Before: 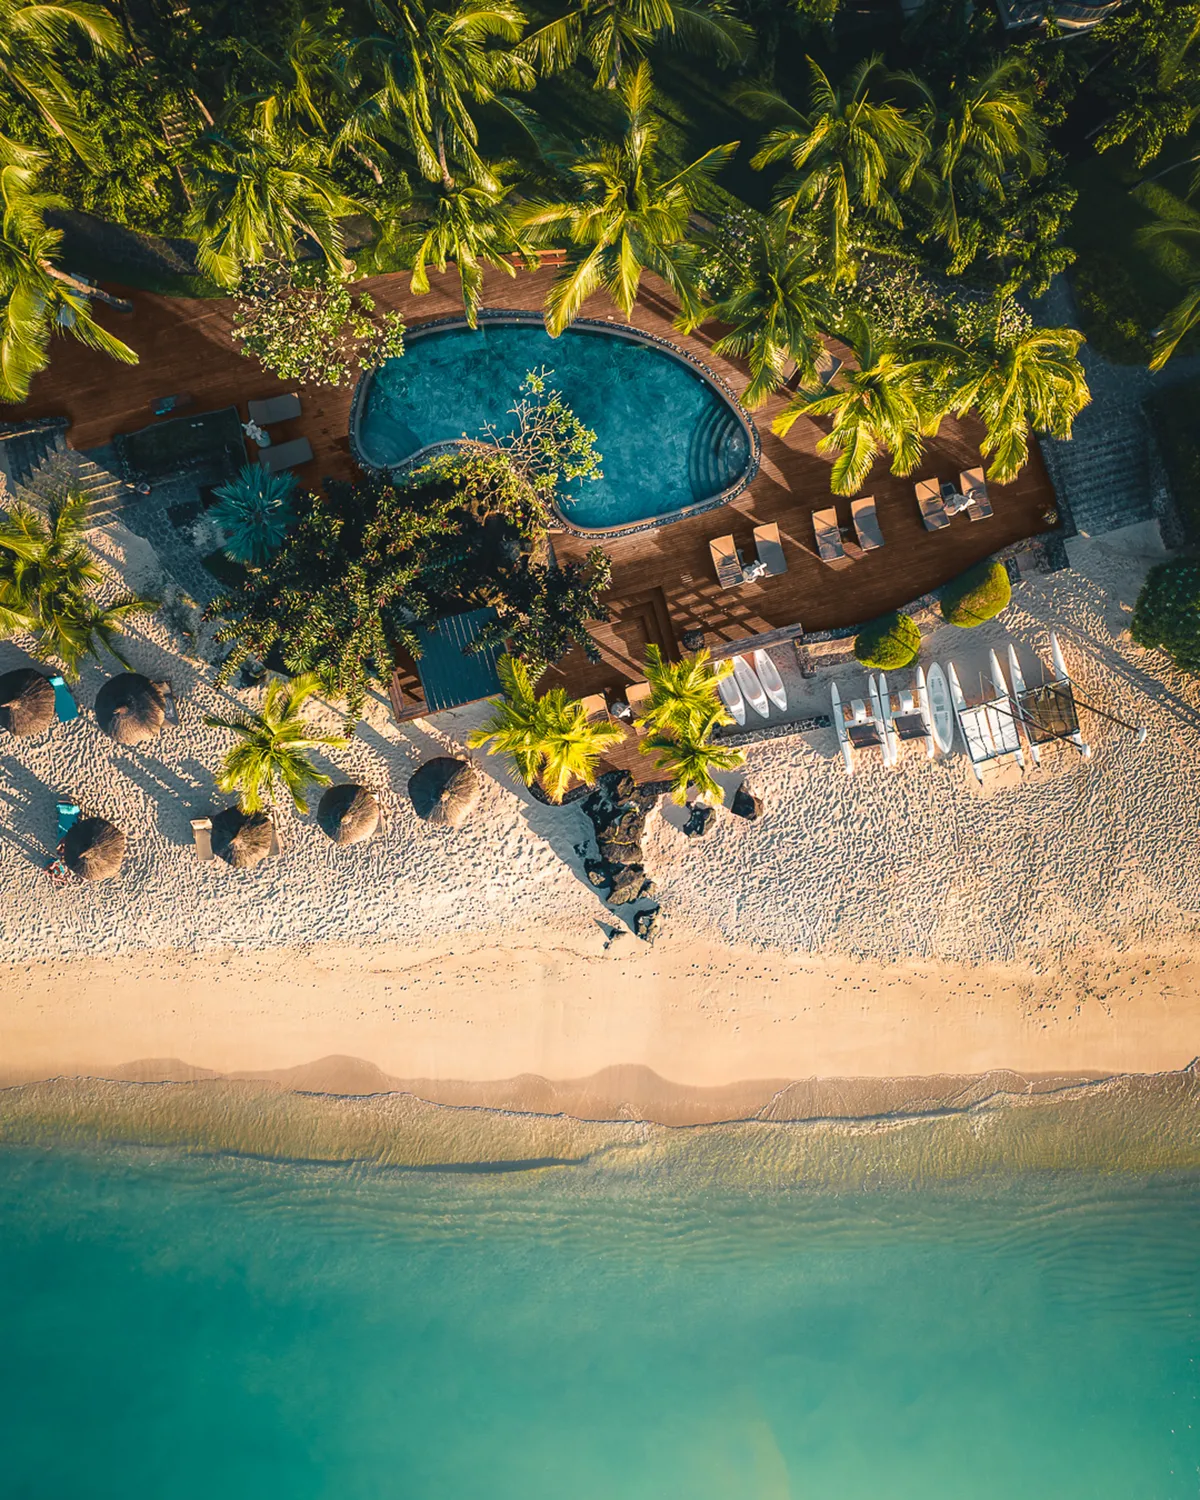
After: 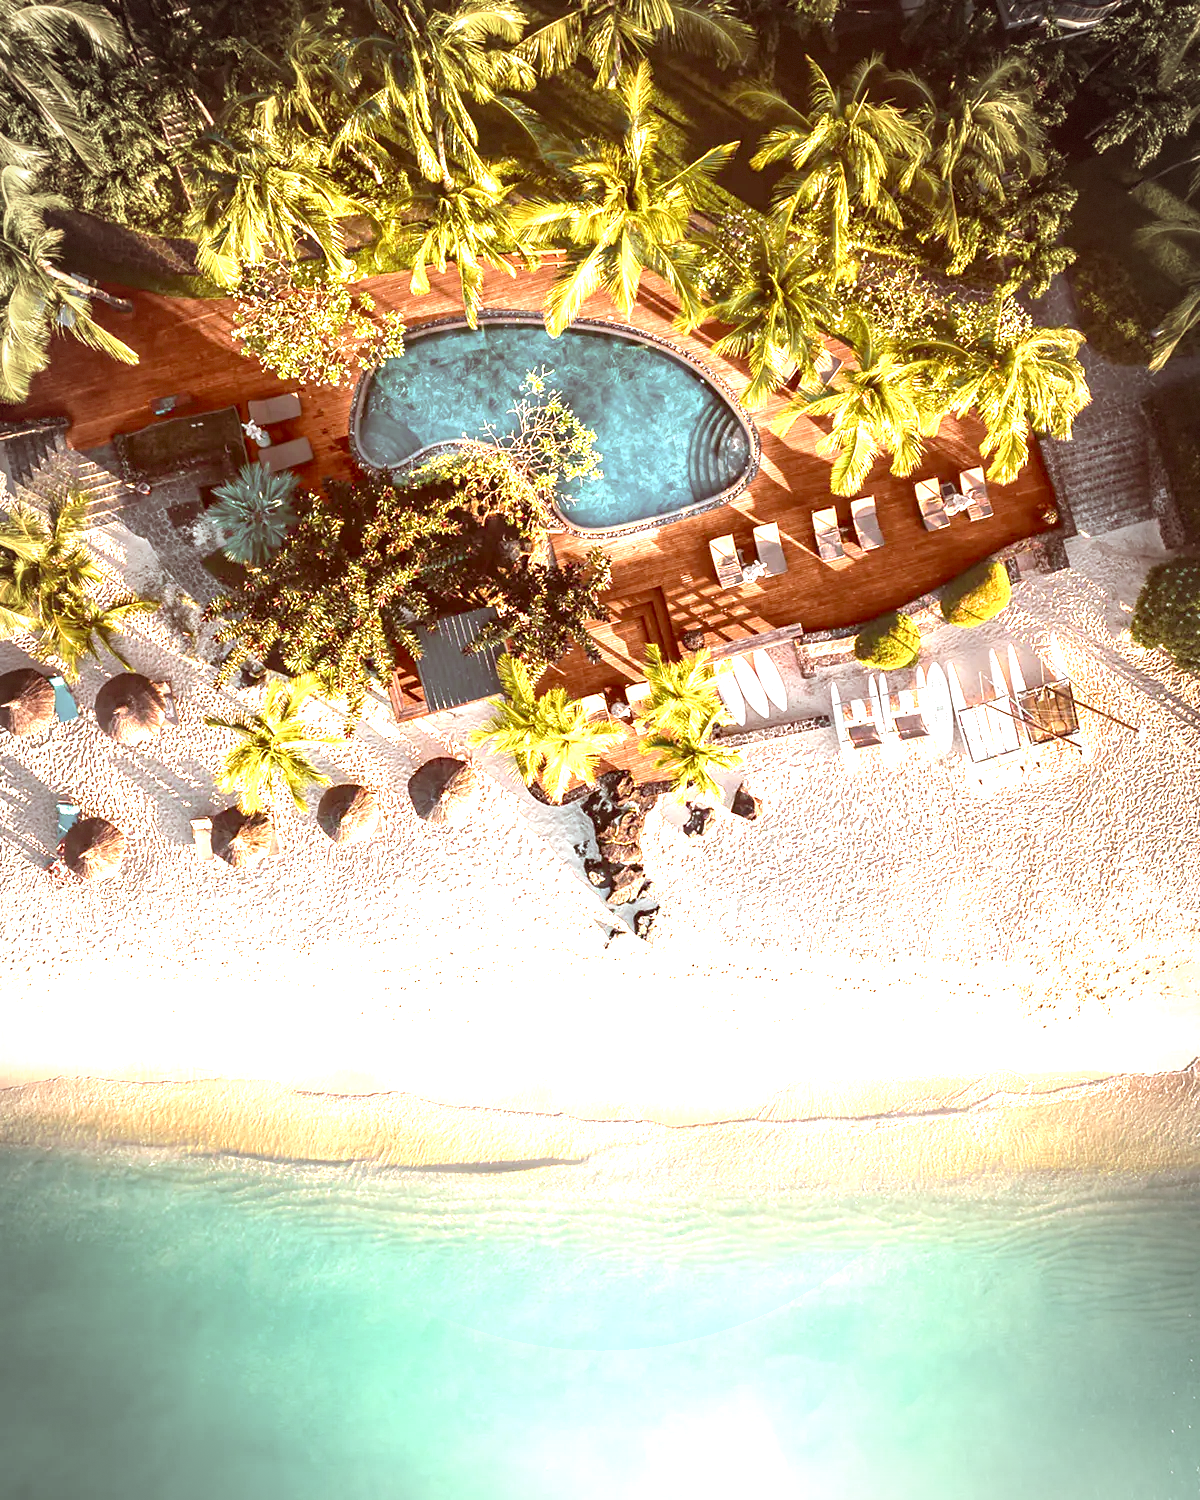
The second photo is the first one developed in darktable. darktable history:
exposure: black level correction 0.005, exposure 2.069 EV, compensate highlight preservation false
vignetting: automatic ratio true, dithering 8-bit output, unbound false
color correction: highlights a* 9.41, highlights b* 8.55, shadows a* 39.92, shadows b* 39.73, saturation 0.778
